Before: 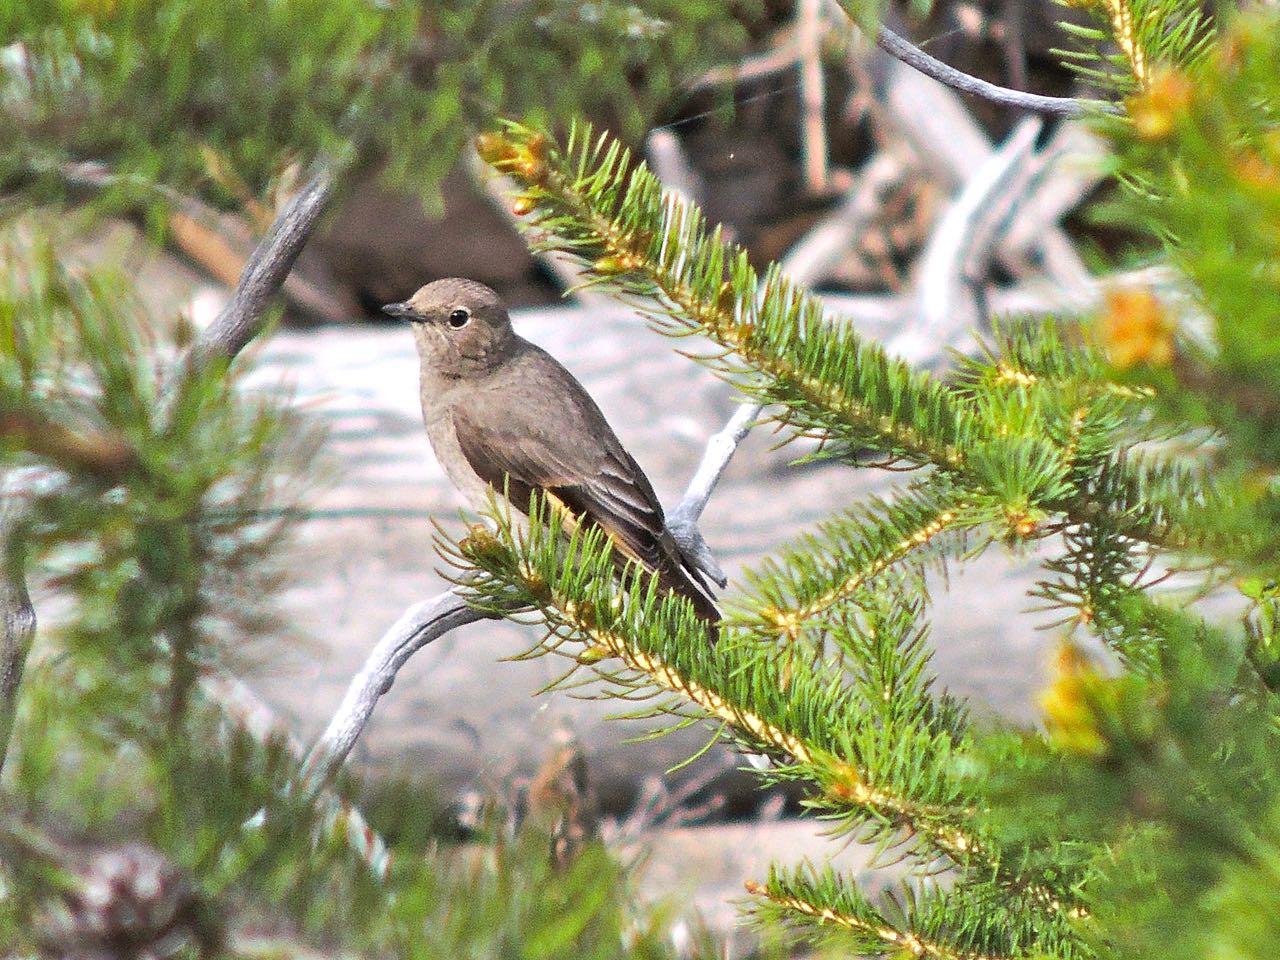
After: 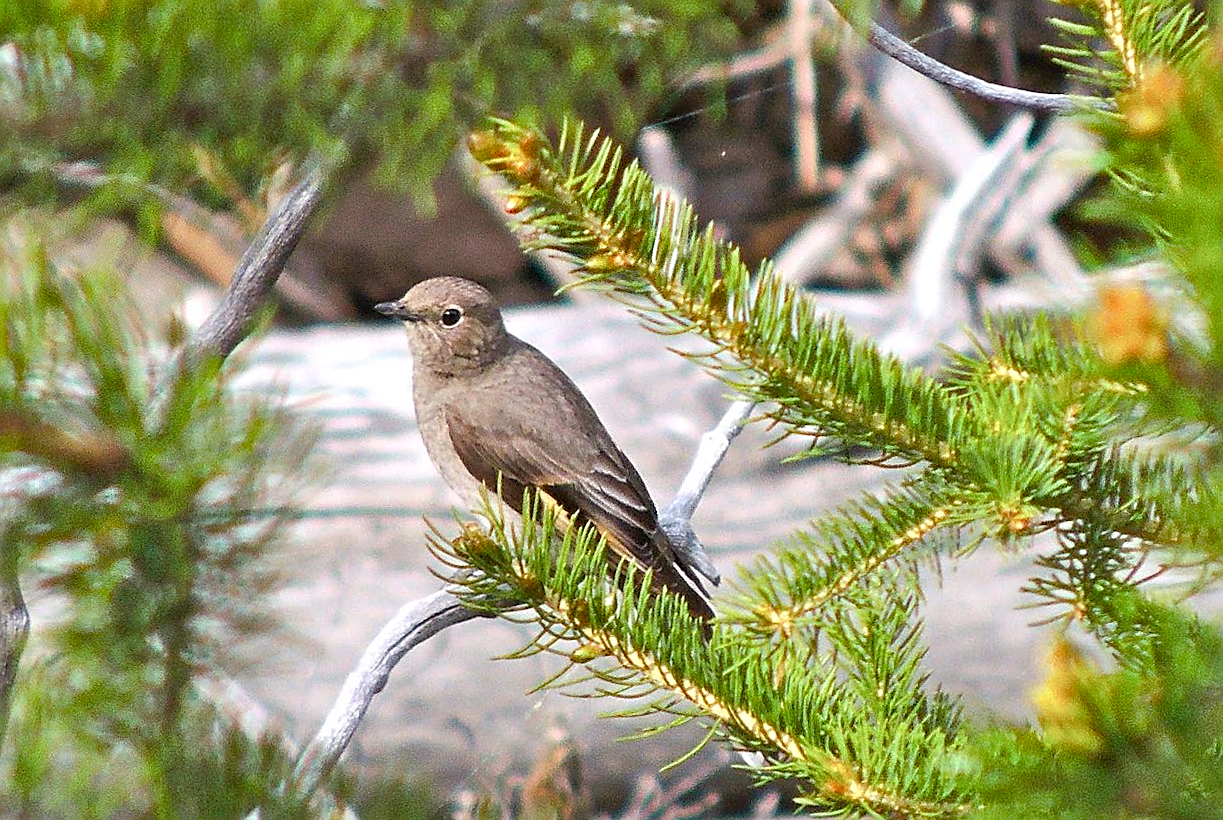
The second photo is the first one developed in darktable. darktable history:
crop and rotate: angle 0.222°, left 0.347%, right 3.566%, bottom 14.081%
color balance rgb: power › hue 60.33°, linear chroma grading › global chroma 24.982%, perceptual saturation grading › global saturation 0.709%, perceptual saturation grading › highlights -31.635%, perceptual saturation grading › mid-tones 5.722%, perceptual saturation grading › shadows 17.34%, global vibrance 20%
sharpen: on, module defaults
